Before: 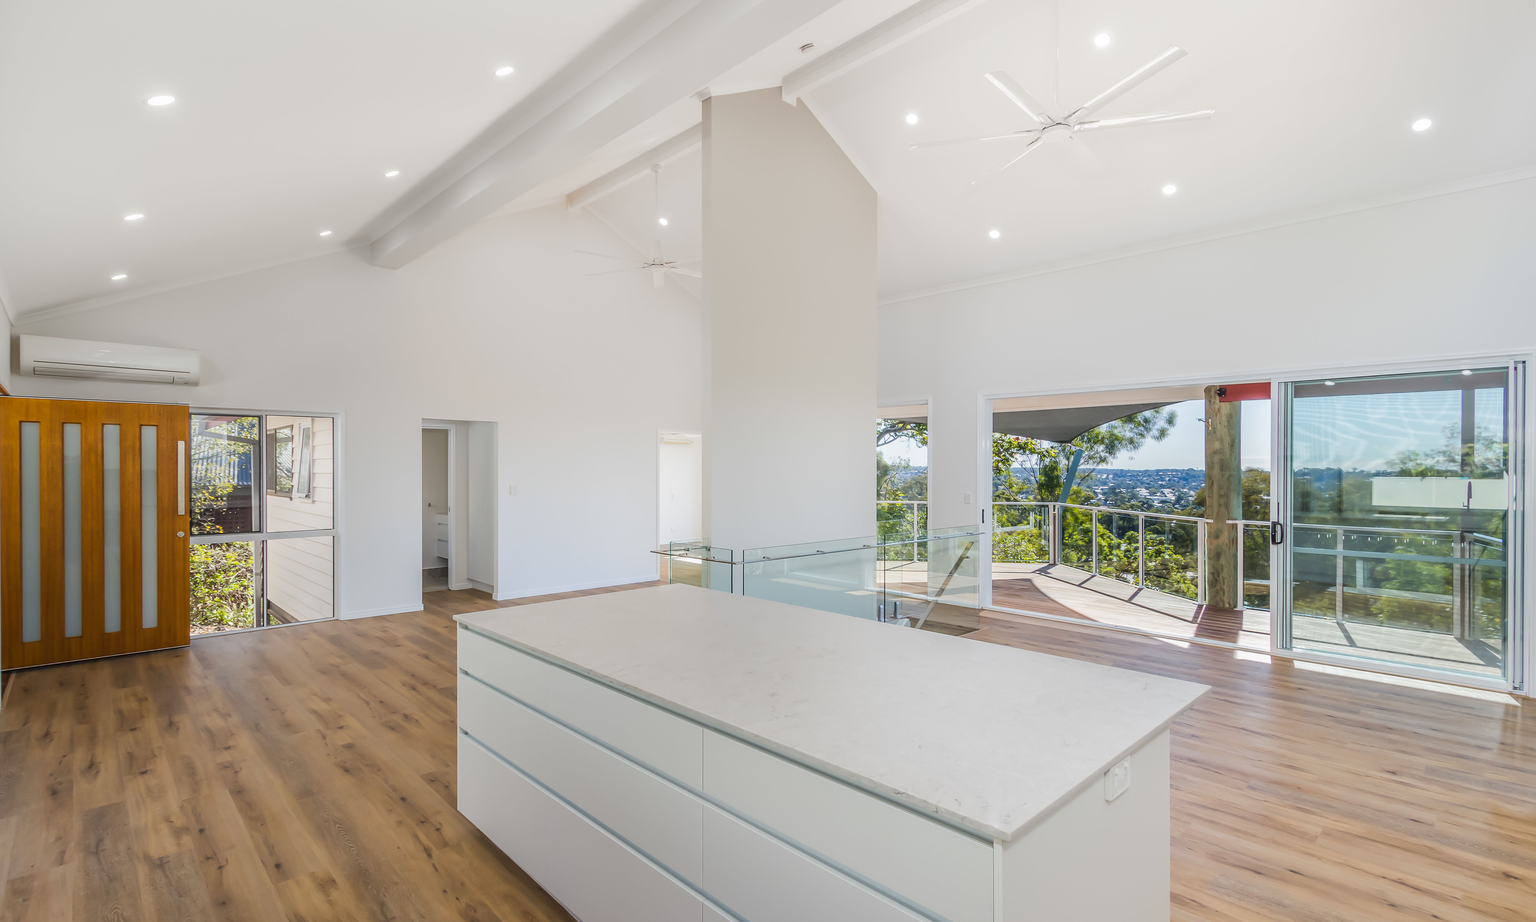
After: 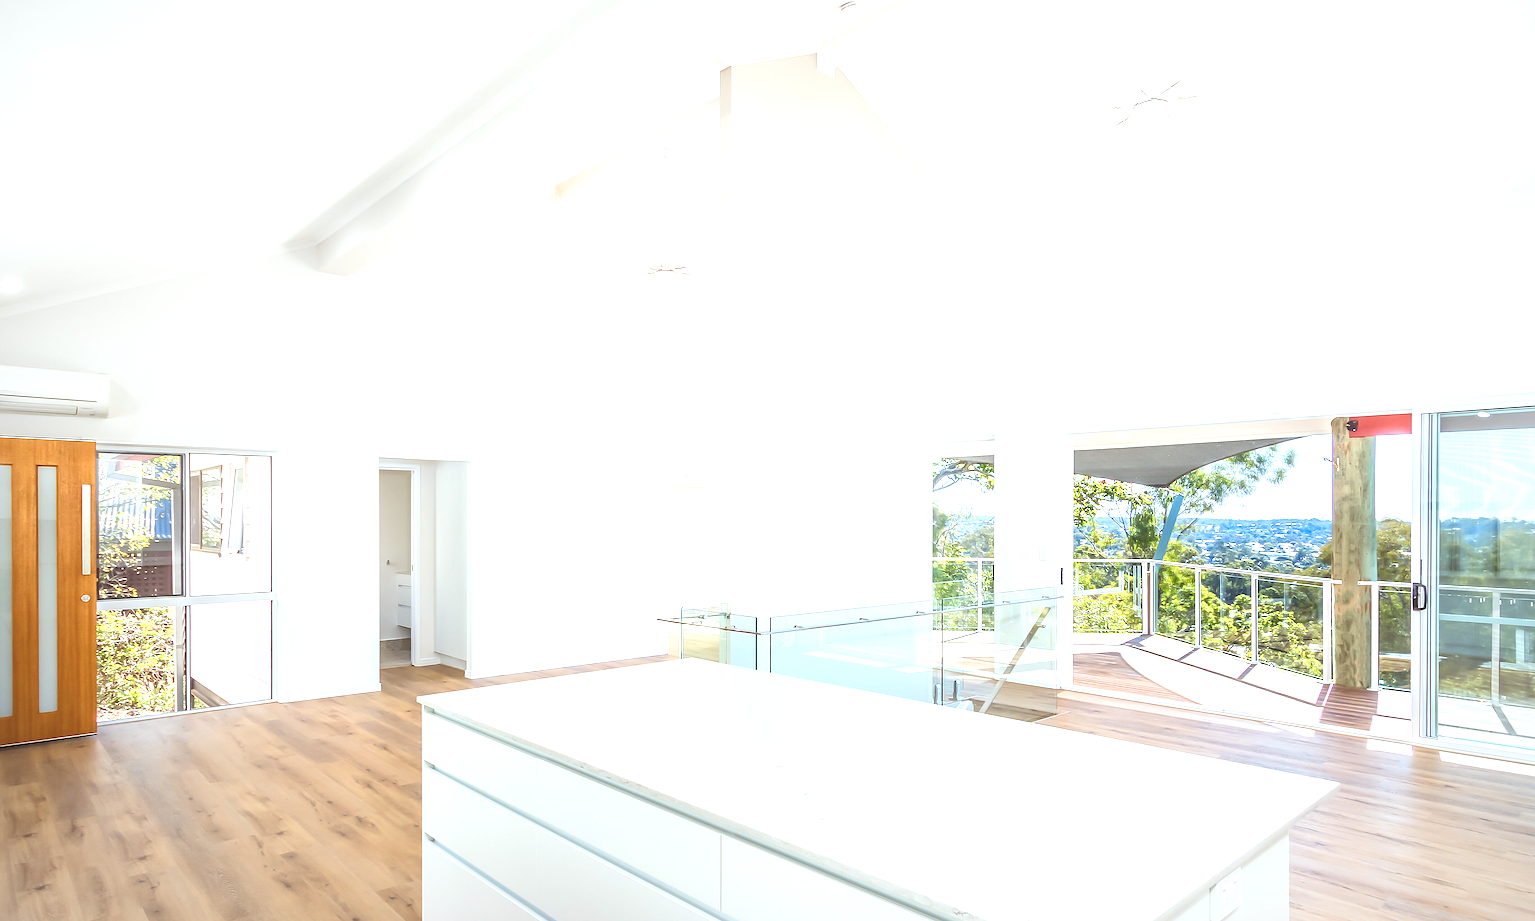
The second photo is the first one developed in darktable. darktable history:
vignetting: fall-off radius 99.78%, width/height ratio 1.337
sharpen: on, module defaults
crop and rotate: left 7.213%, top 4.641%, right 10.59%, bottom 13.205%
color balance rgb: shadows lift › chroma 2.016%, shadows lift › hue 50.35°, perceptual saturation grading › global saturation -2.493%, perceptual saturation grading › highlights -7.02%, perceptual saturation grading › mid-tones 7.37%, perceptual saturation grading › shadows 5.072%, saturation formula JzAzBz (2021)
exposure: black level correction 0, exposure 1.099 EV, compensate highlight preservation false
levels: levels [0, 0.43, 0.984]
color correction: highlights a* -2.73, highlights b* -2.75, shadows a* 2.21, shadows b* 2.71
